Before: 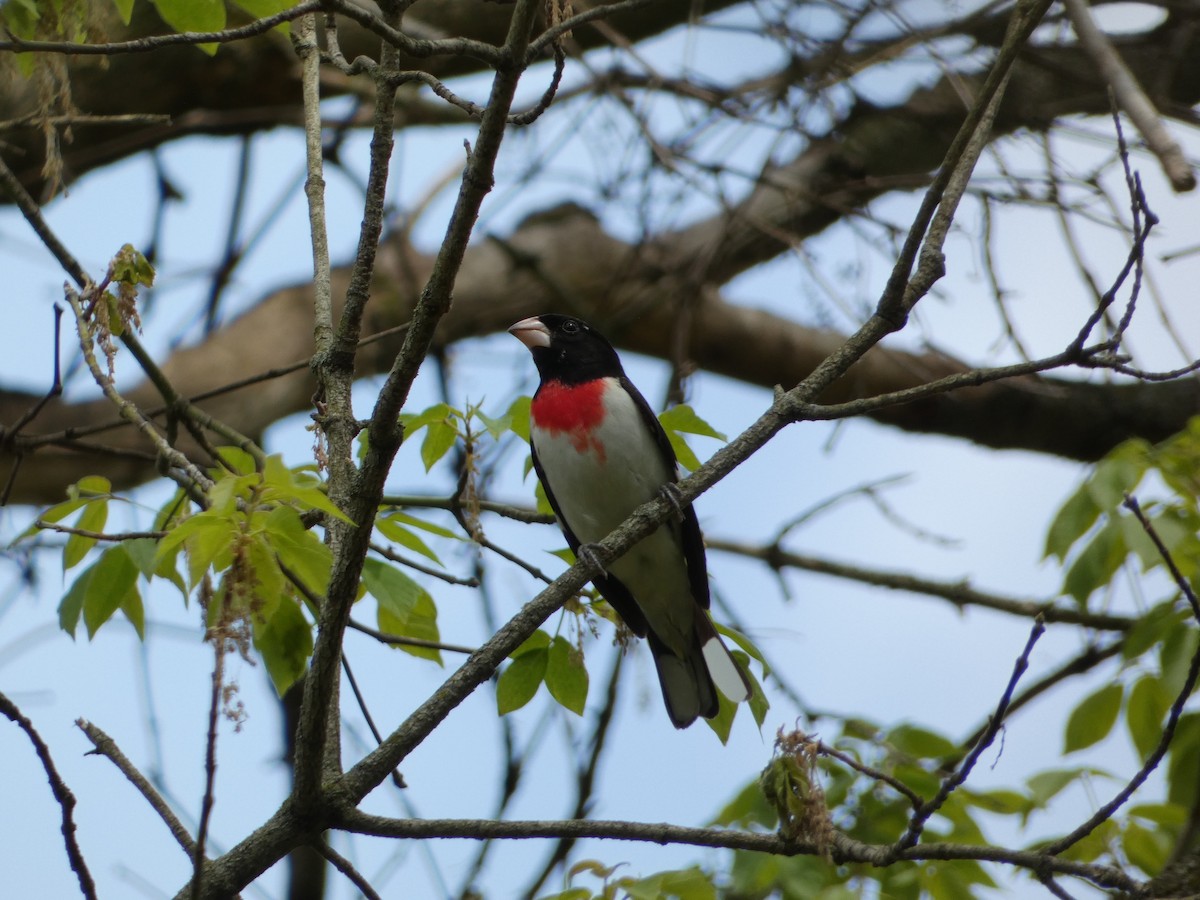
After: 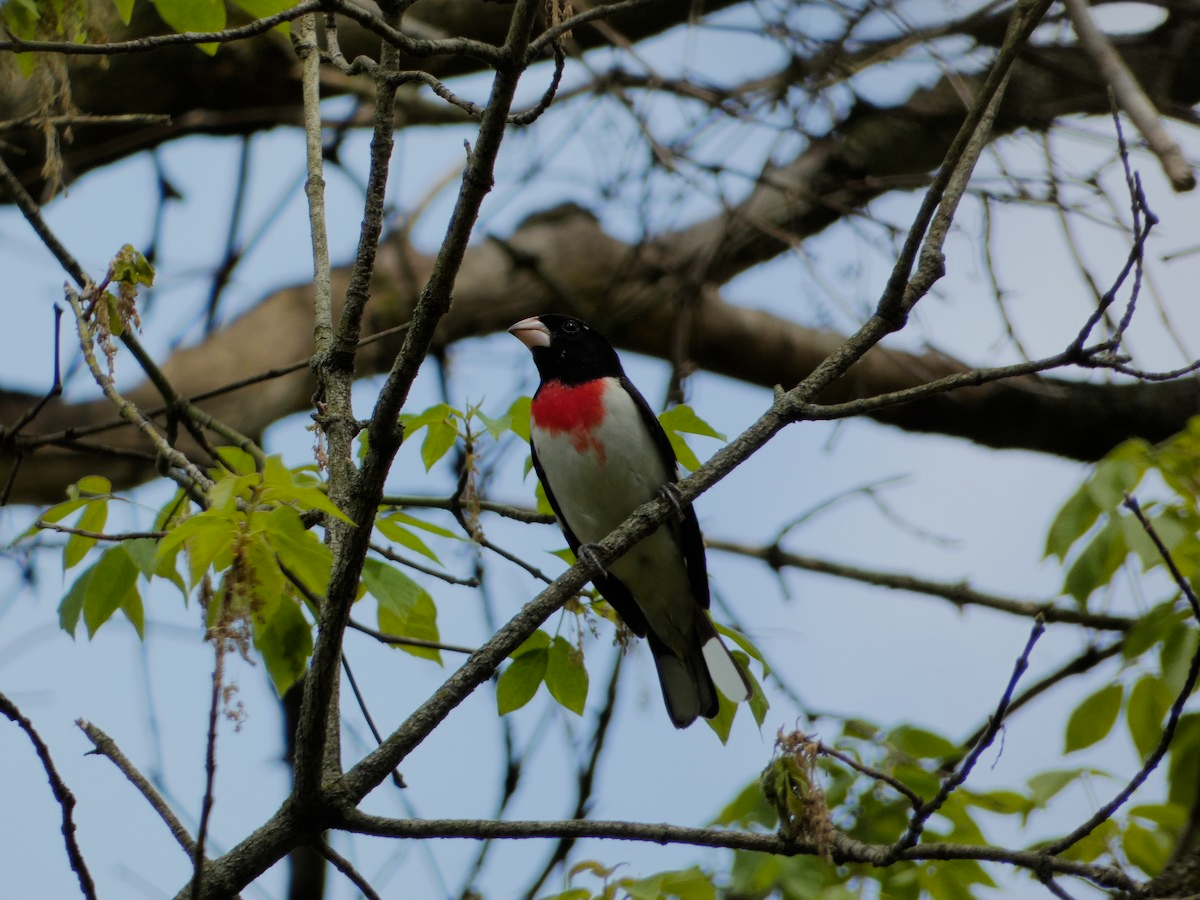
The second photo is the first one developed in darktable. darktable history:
color balance rgb: perceptual saturation grading › global saturation 0.604%, global vibrance 28.266%
filmic rgb: black relative exposure -7.65 EV, white relative exposure 4.56 EV, hardness 3.61
